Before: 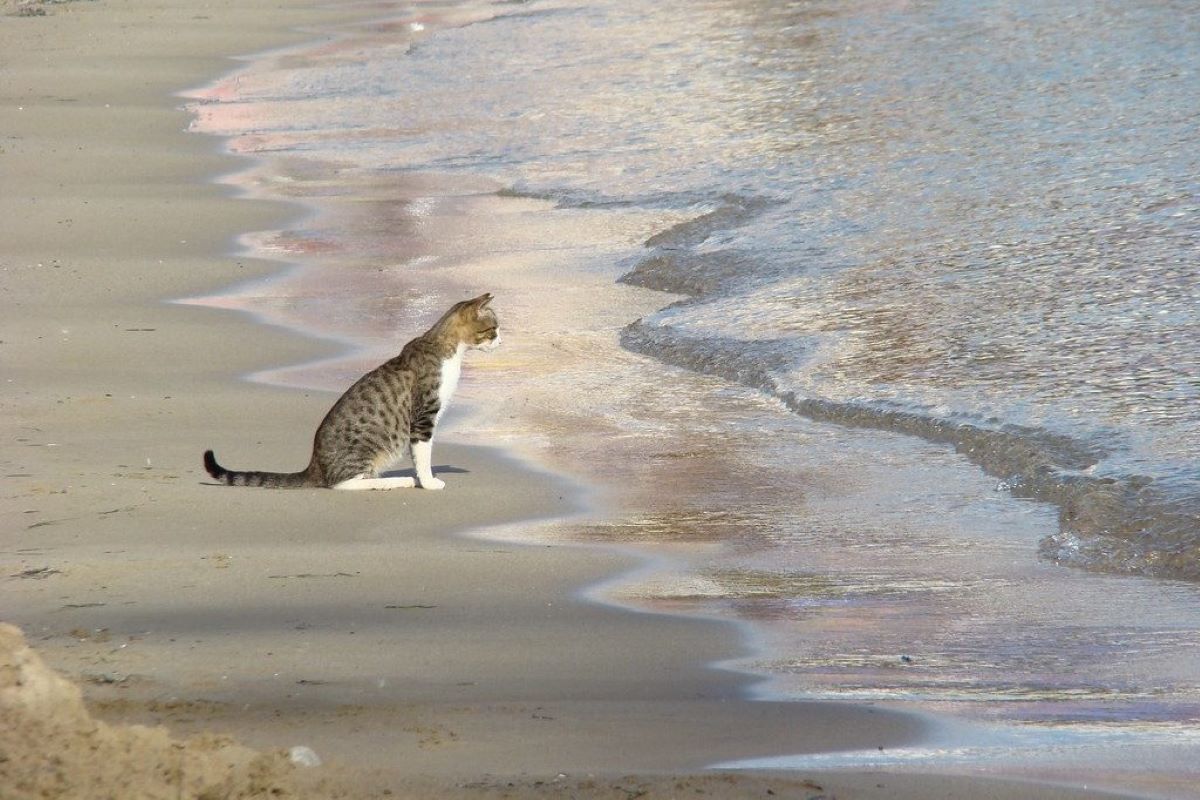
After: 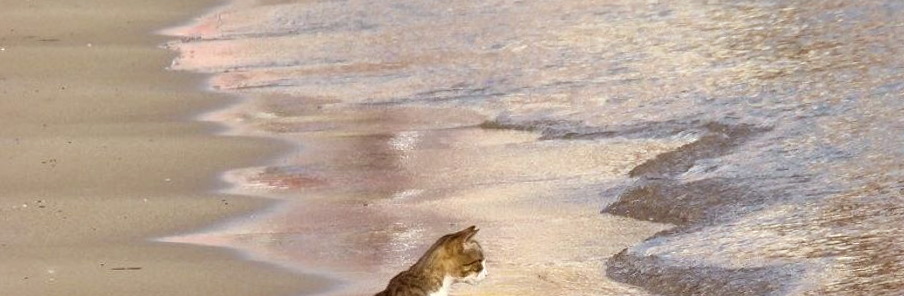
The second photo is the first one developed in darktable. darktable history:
rgb levels: mode RGB, independent channels, levels [[0, 0.5, 1], [0, 0.521, 1], [0, 0.536, 1]]
rotate and perspective: rotation -1°, crop left 0.011, crop right 0.989, crop top 0.025, crop bottom 0.975
crop: left 0.579%, top 7.627%, right 23.167%, bottom 54.275%
exposure: black level correction 0.001, compensate highlight preservation false
local contrast: mode bilateral grid, contrast 25, coarseness 50, detail 123%, midtone range 0.2
